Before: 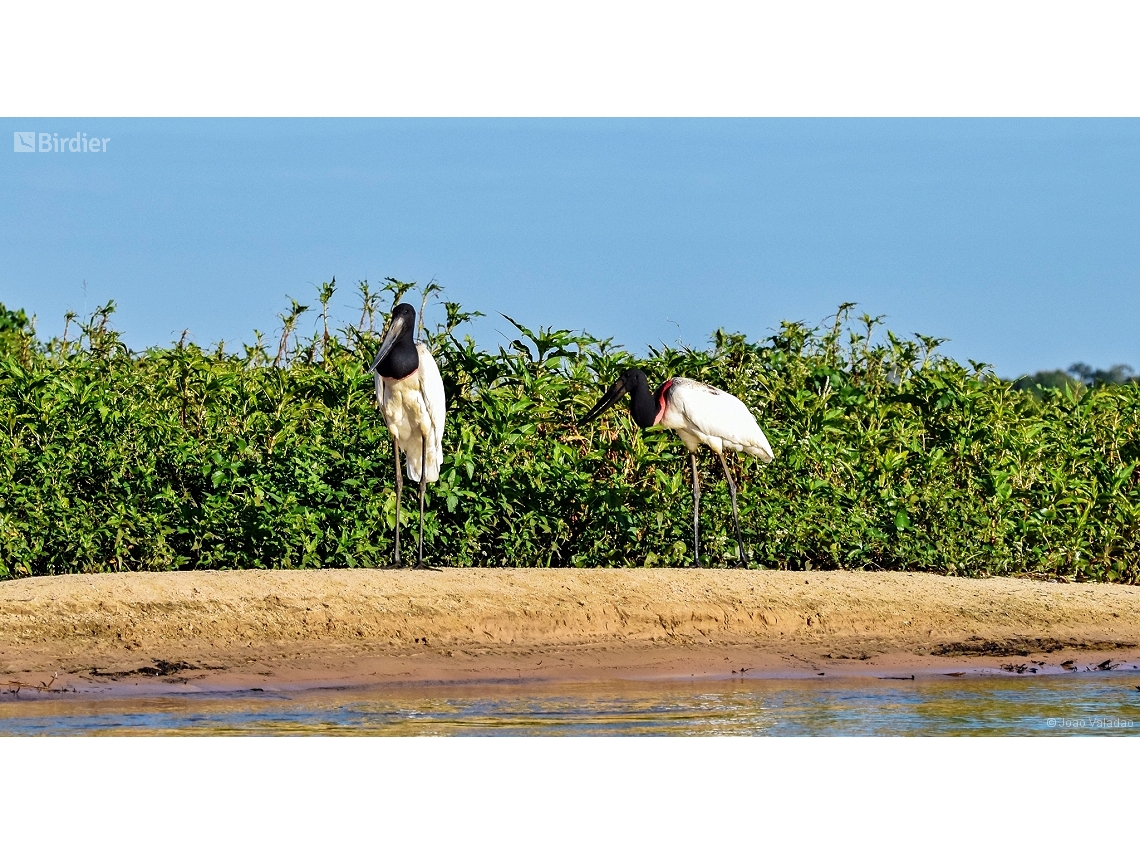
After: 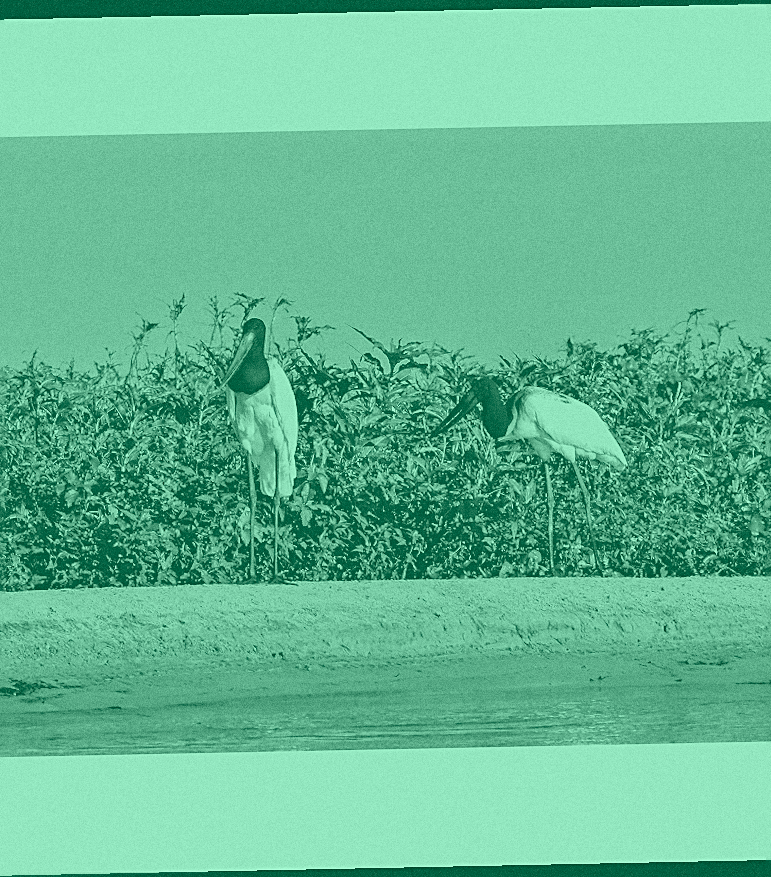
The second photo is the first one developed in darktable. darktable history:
rotate and perspective: rotation -1.17°, automatic cropping off
crop and rotate: left 13.537%, right 19.796%
sharpen: on, module defaults
colorize: hue 147.6°, saturation 65%, lightness 21.64%
grain: coarseness 8.68 ISO, strength 31.94%
